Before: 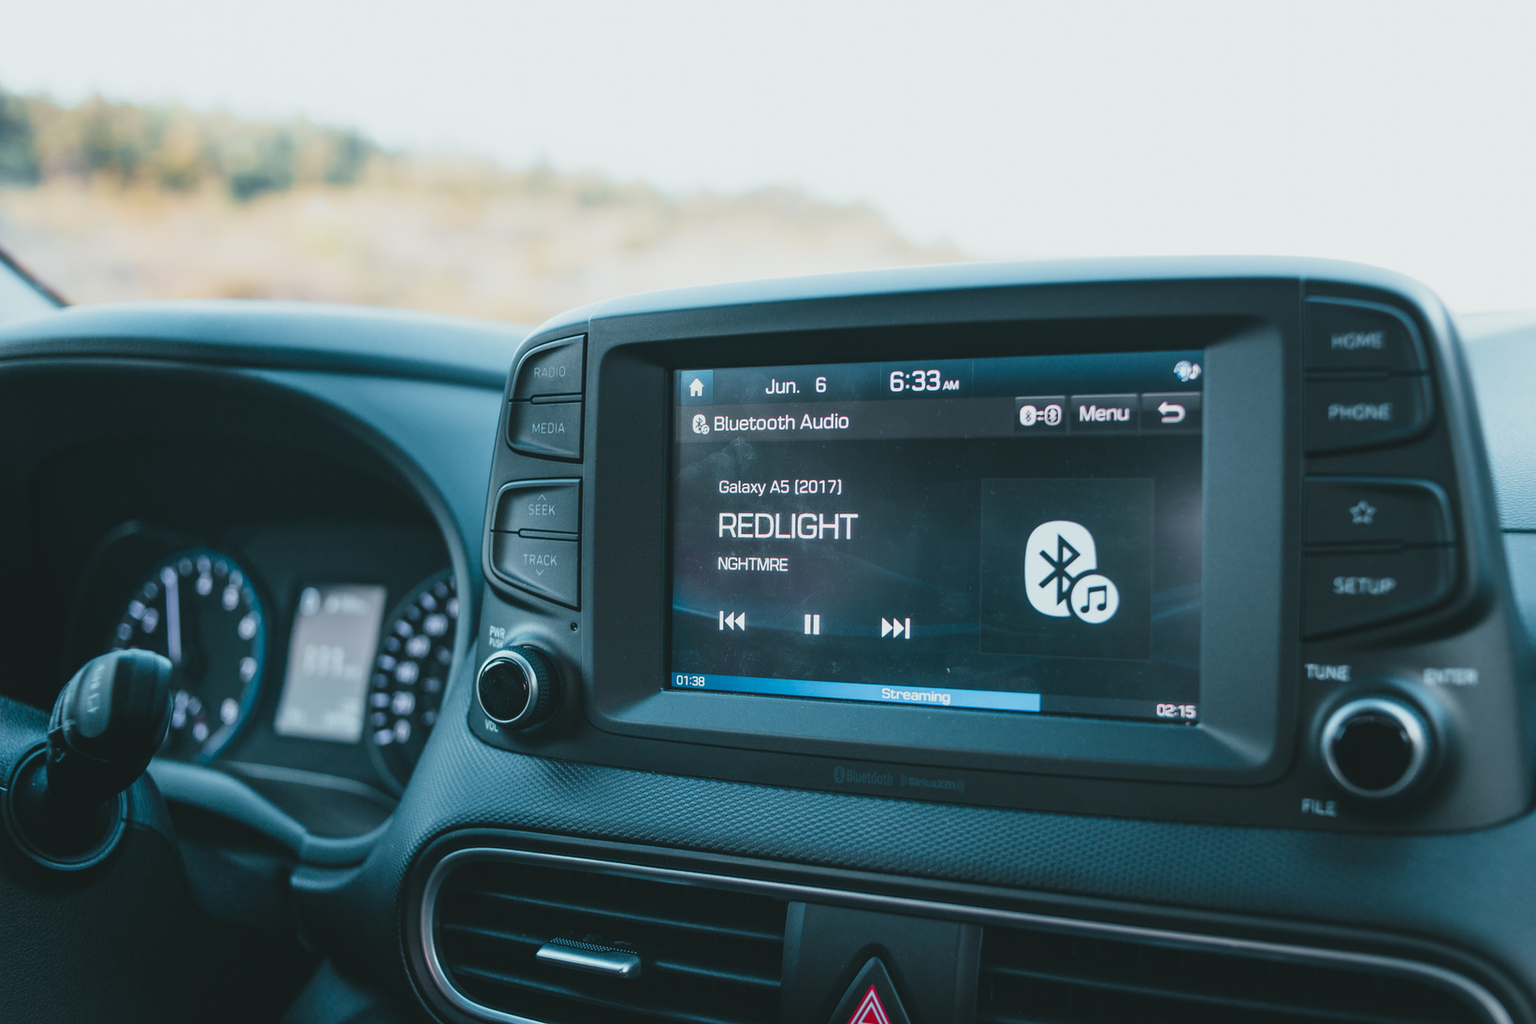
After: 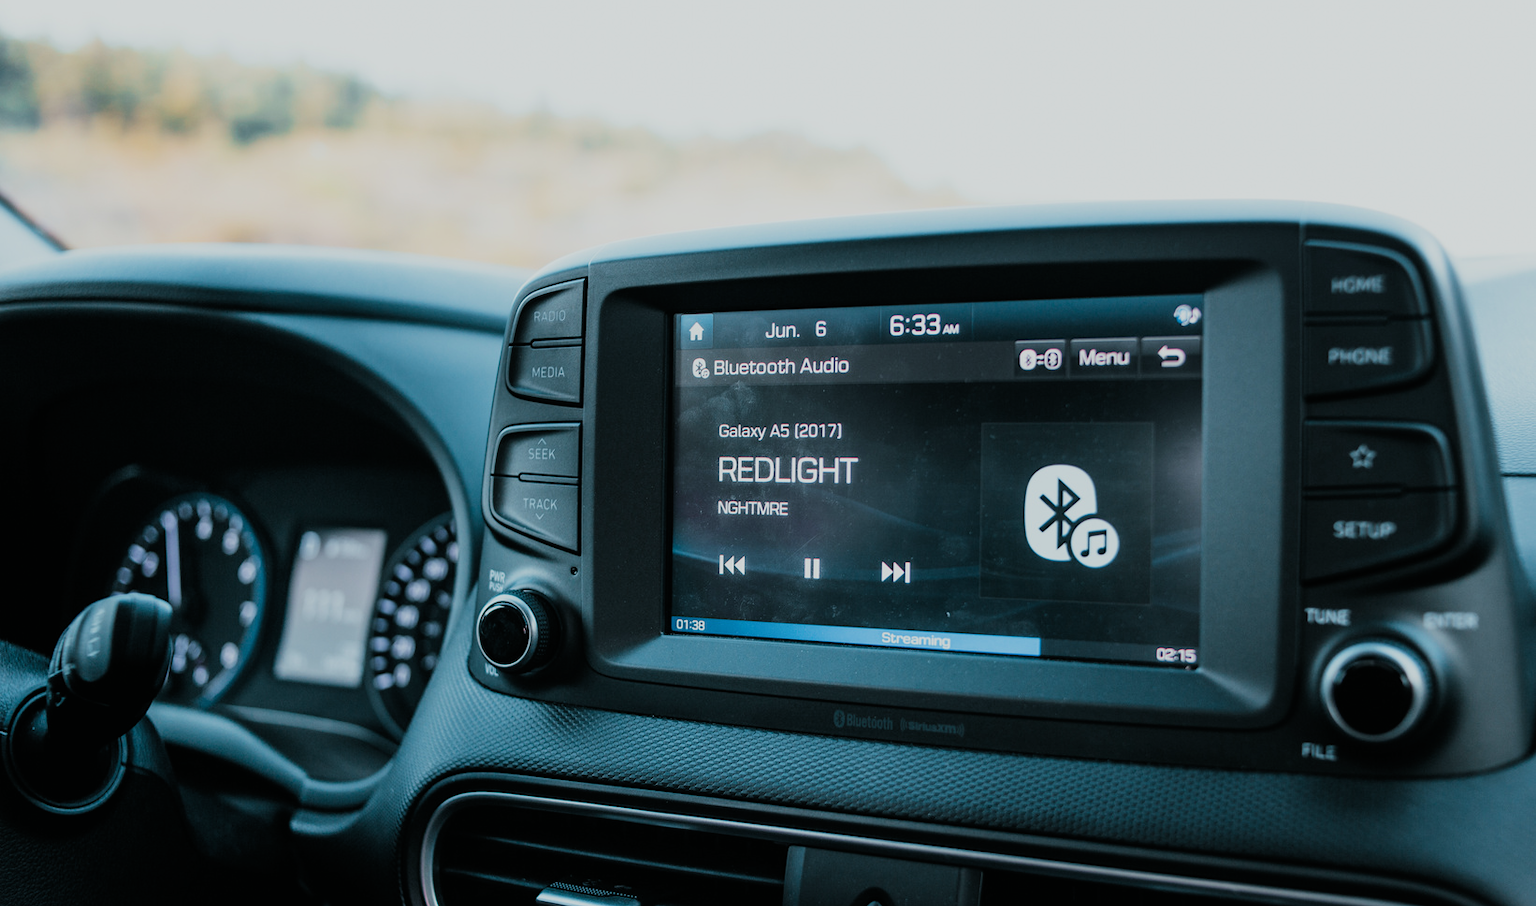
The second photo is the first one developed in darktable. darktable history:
crop and rotate: top 5.616%, bottom 5.857%
filmic rgb: black relative exposure -5.03 EV, white relative exposure 3.99 EV, hardness 2.9, contrast 1.185
